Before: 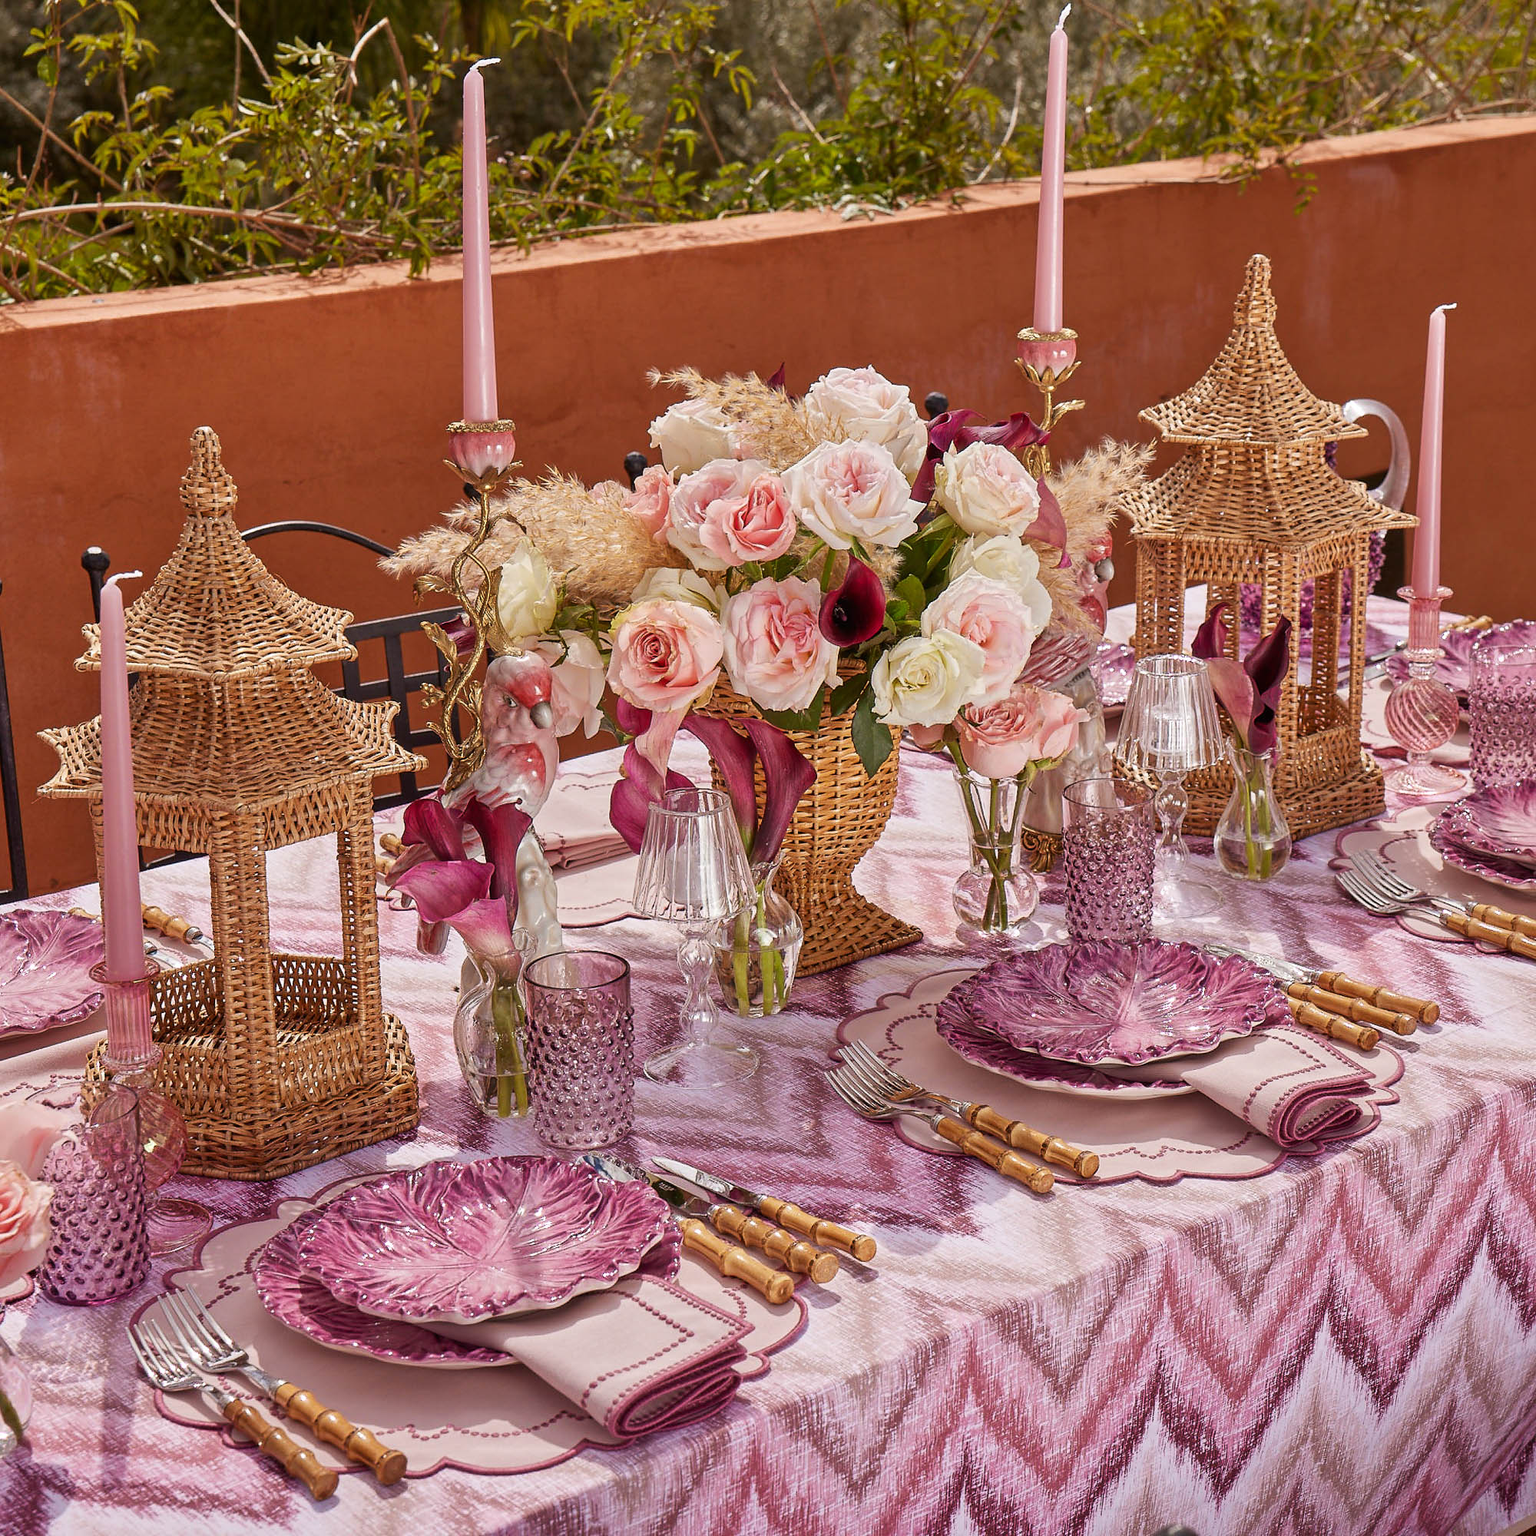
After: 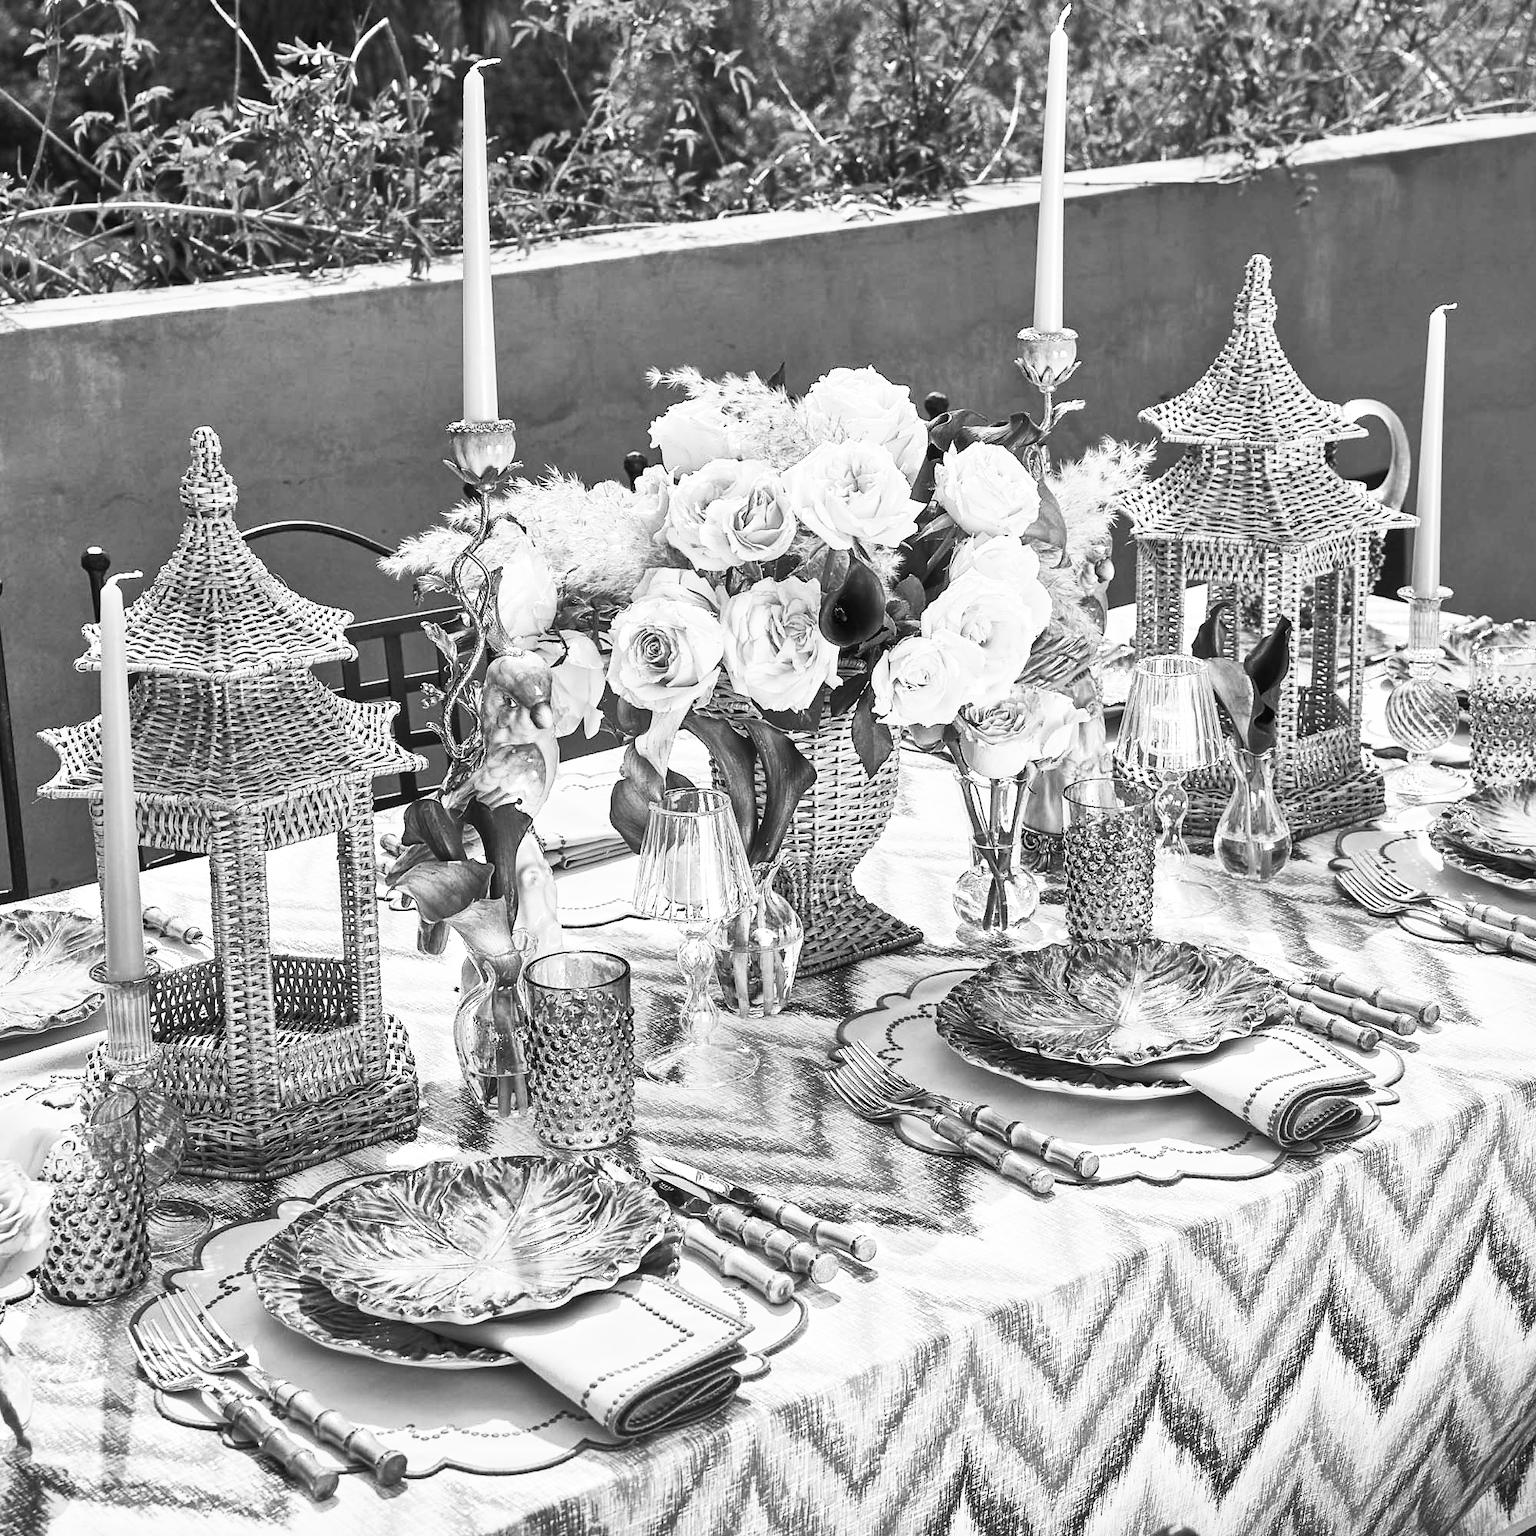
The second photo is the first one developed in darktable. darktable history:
local contrast: mode bilateral grid, contrast 20, coarseness 50, detail 120%, midtone range 0.2
contrast brightness saturation: contrast 0.53, brightness 0.47, saturation -1
